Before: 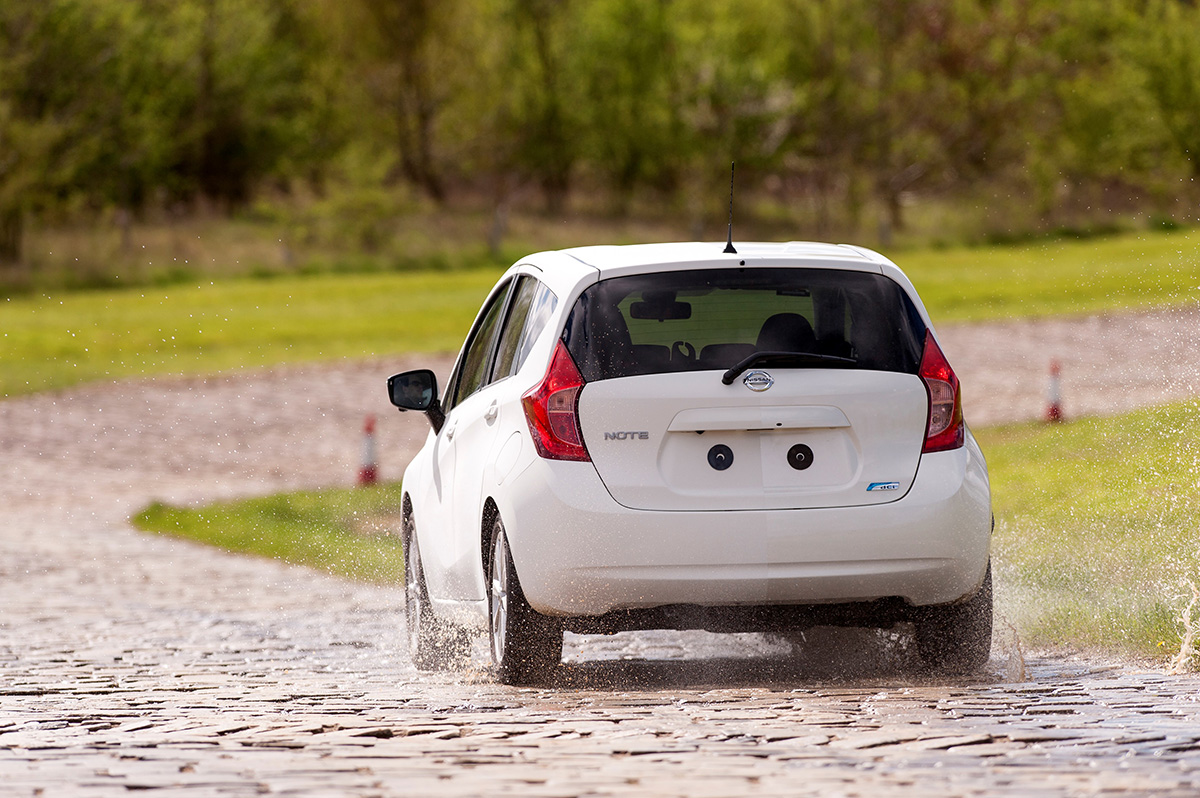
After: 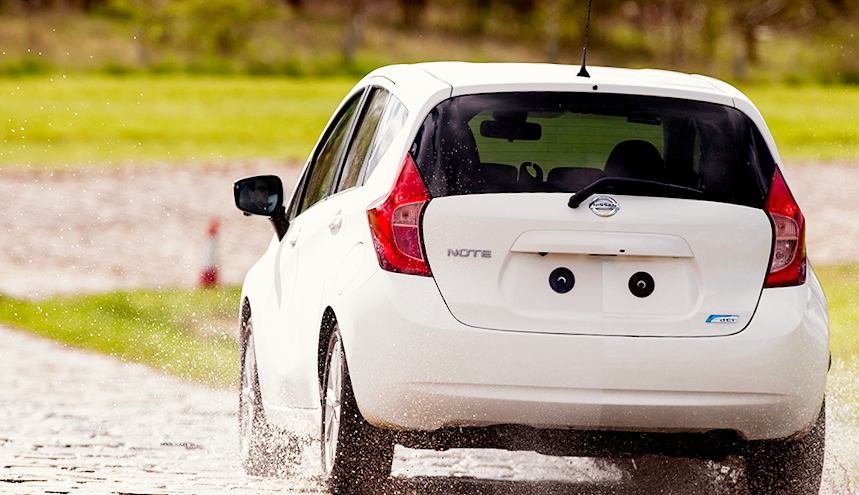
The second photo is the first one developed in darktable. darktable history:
color correction: highlights b* 3
filmic rgb: middle gray luminance 12.74%, black relative exposure -10.13 EV, white relative exposure 3.47 EV, threshold 6 EV, target black luminance 0%, hardness 5.74, latitude 44.69%, contrast 1.221, highlights saturation mix 5%, shadows ↔ highlights balance 26.78%, add noise in highlights 0, preserve chrominance no, color science v3 (2019), use custom middle-gray values true, iterations of high-quality reconstruction 0, contrast in highlights soft, enable highlight reconstruction true
crop and rotate: angle -3.37°, left 9.79%, top 20.73%, right 12.42%, bottom 11.82%
